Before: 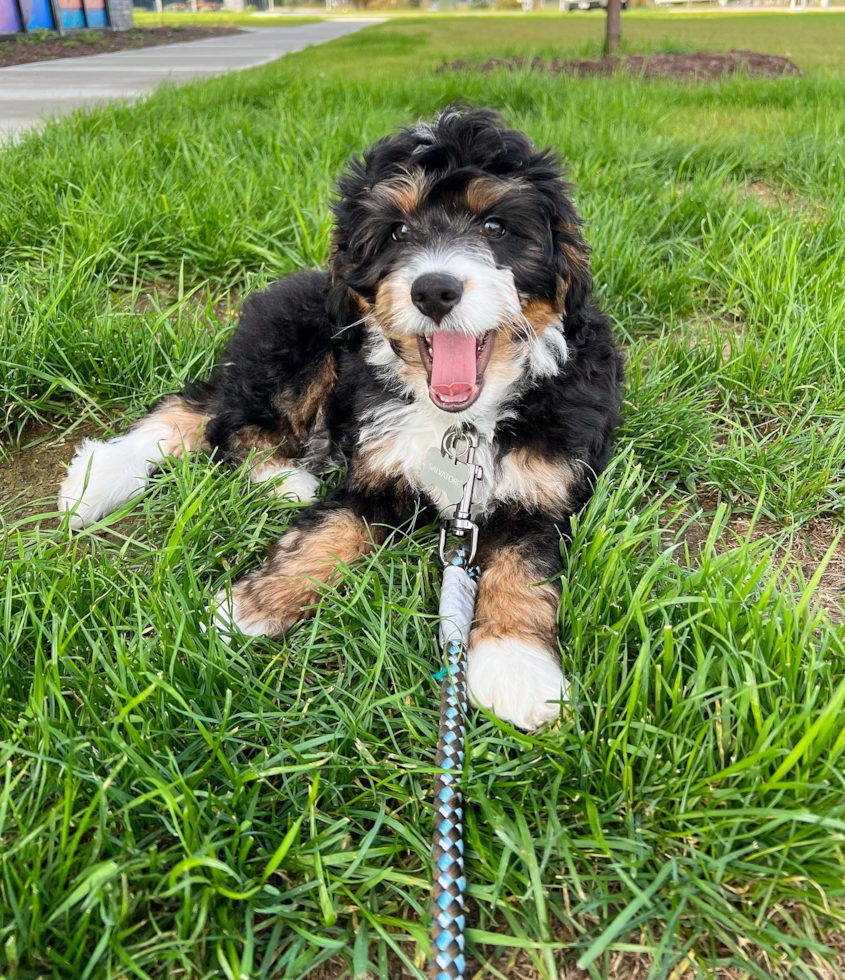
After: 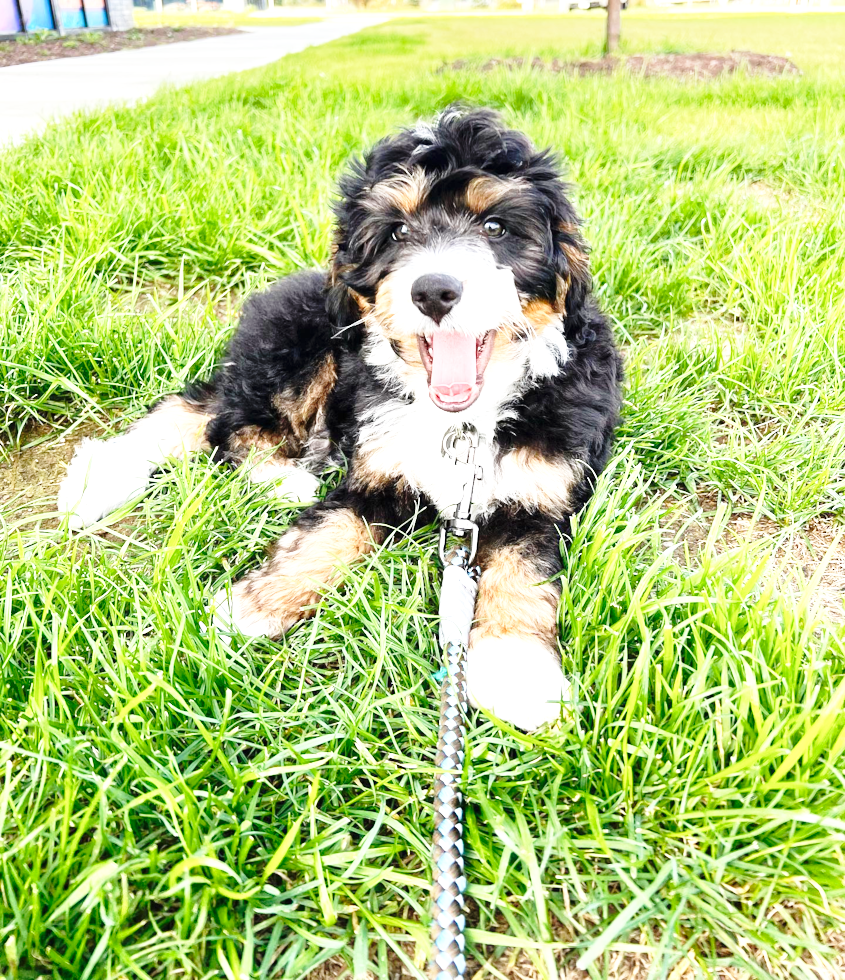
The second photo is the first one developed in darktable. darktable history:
base curve: curves: ch0 [(0, 0) (0.028, 0.03) (0.121, 0.232) (0.46, 0.748) (0.859, 0.968) (1, 1)], preserve colors none
exposure: black level correction 0, exposure 1.001 EV, compensate highlight preservation false
